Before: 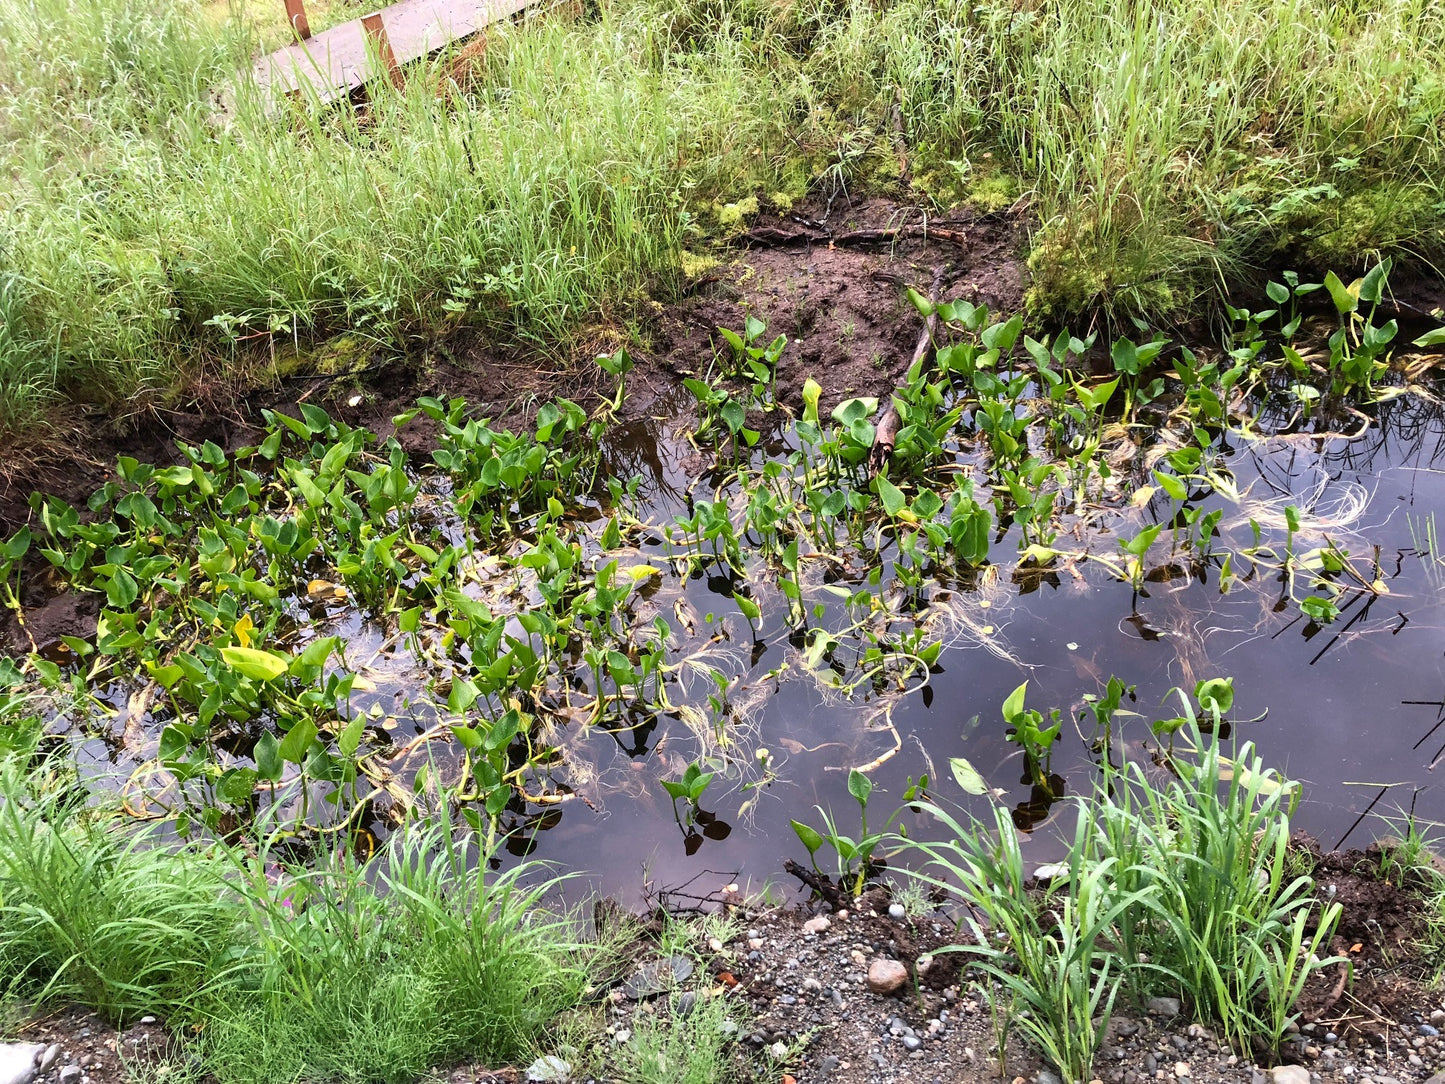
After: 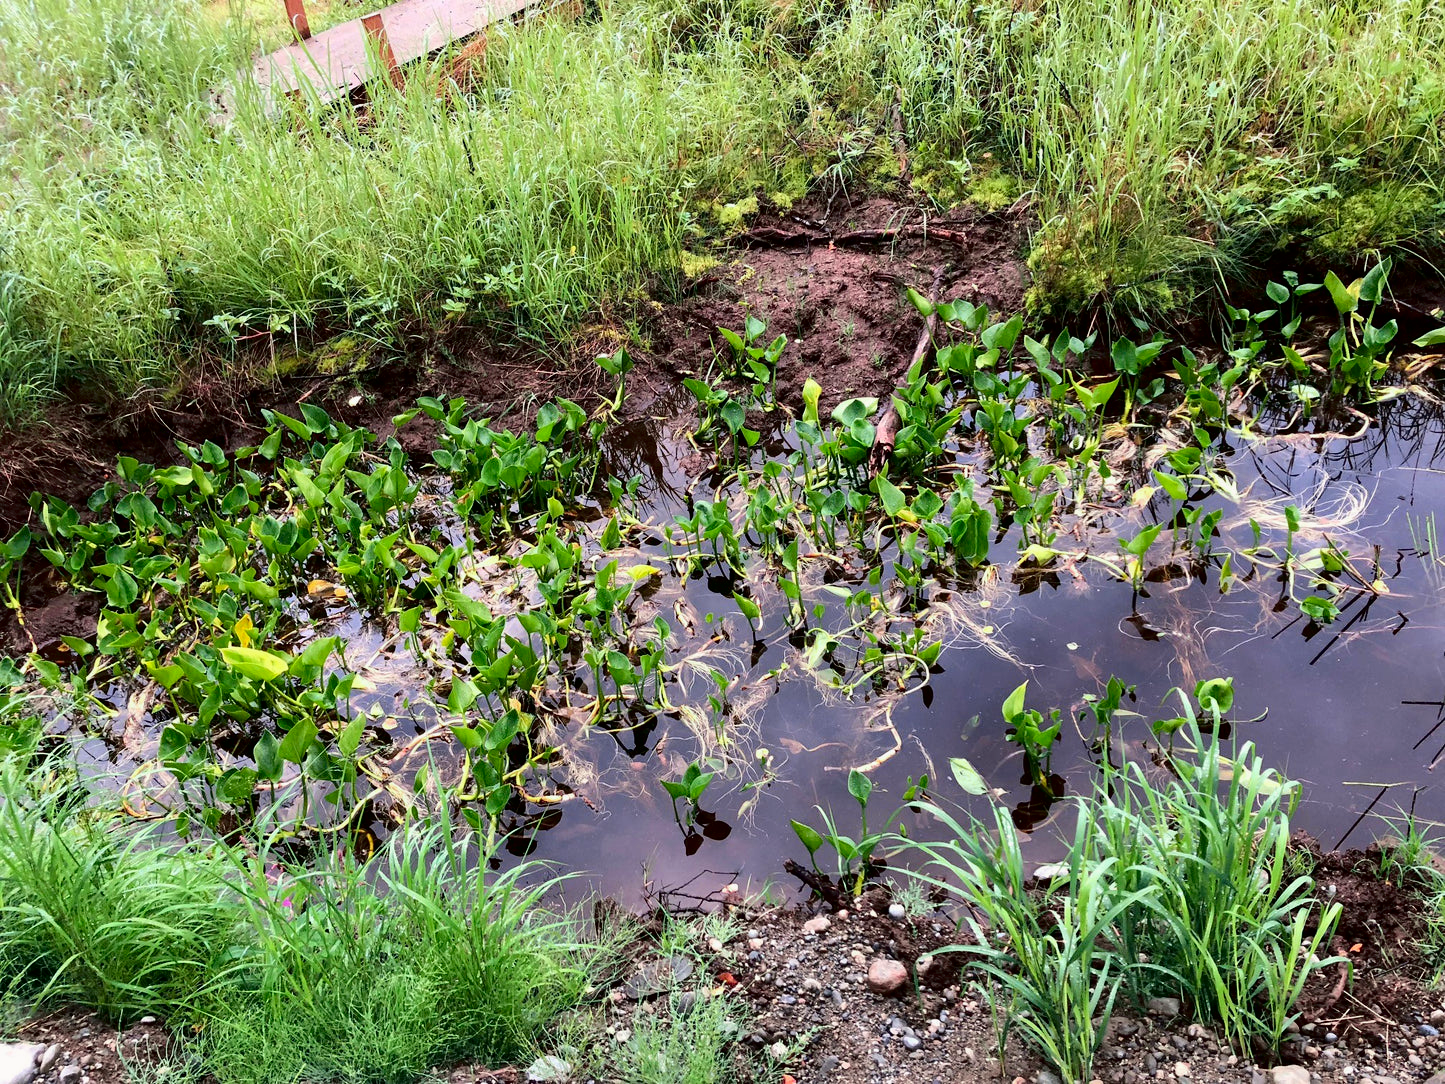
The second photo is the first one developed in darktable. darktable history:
tone curve: curves: ch0 [(0, 0) (0.068, 0.012) (0.183, 0.089) (0.341, 0.283) (0.547, 0.532) (0.828, 0.815) (1, 0.983)]; ch1 [(0, 0) (0.23, 0.166) (0.34, 0.308) (0.371, 0.337) (0.429, 0.411) (0.477, 0.462) (0.499, 0.5) (0.529, 0.537) (0.559, 0.582) (0.743, 0.798) (1, 1)]; ch2 [(0, 0) (0.431, 0.414) (0.498, 0.503) (0.524, 0.528) (0.568, 0.546) (0.6, 0.597) (0.634, 0.645) (0.728, 0.742) (1, 1)], color space Lab, independent channels, preserve colors none
